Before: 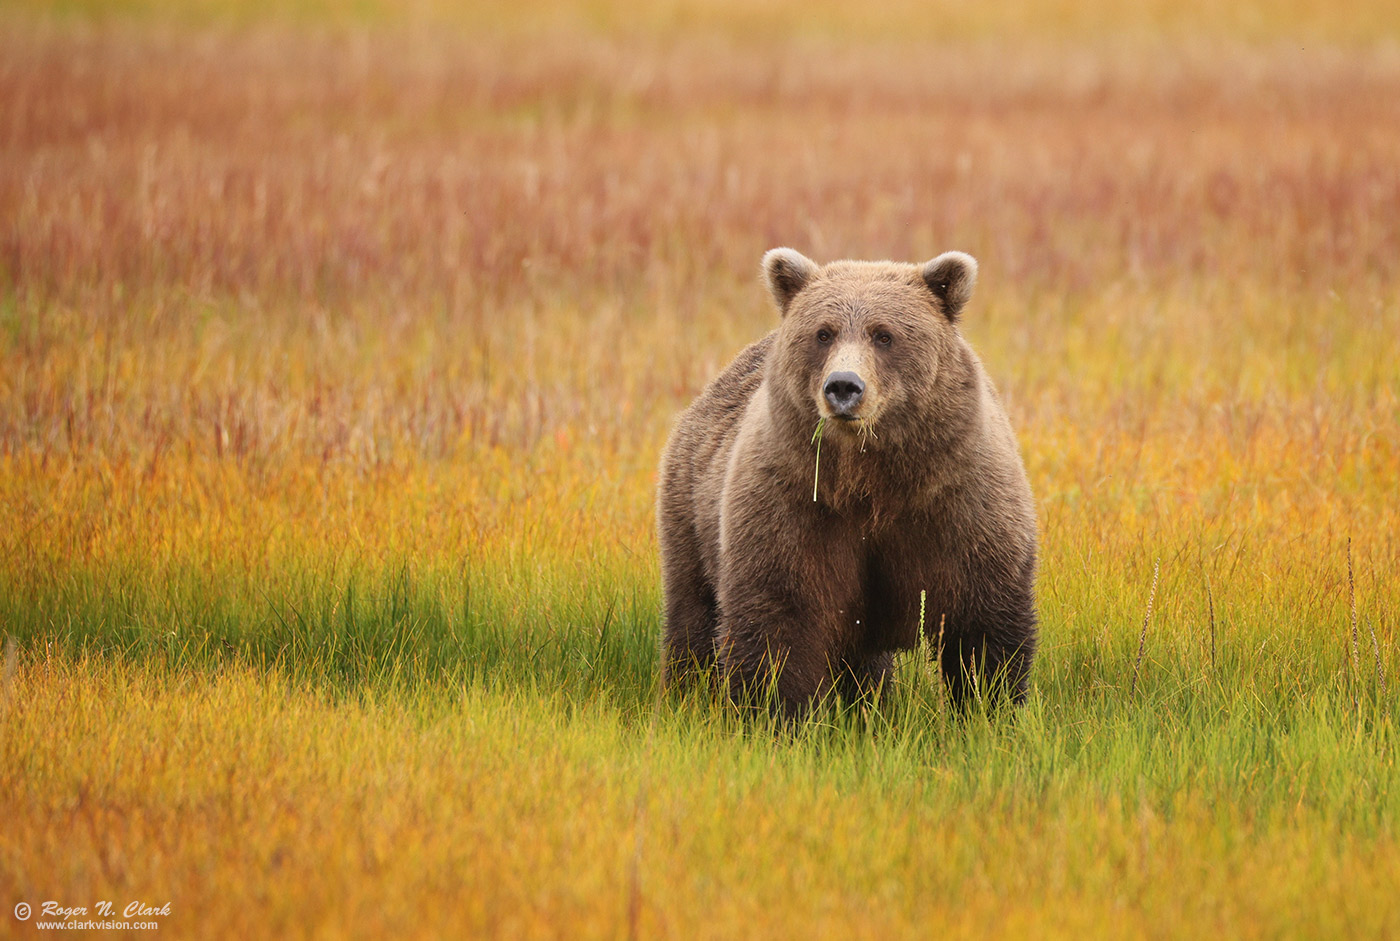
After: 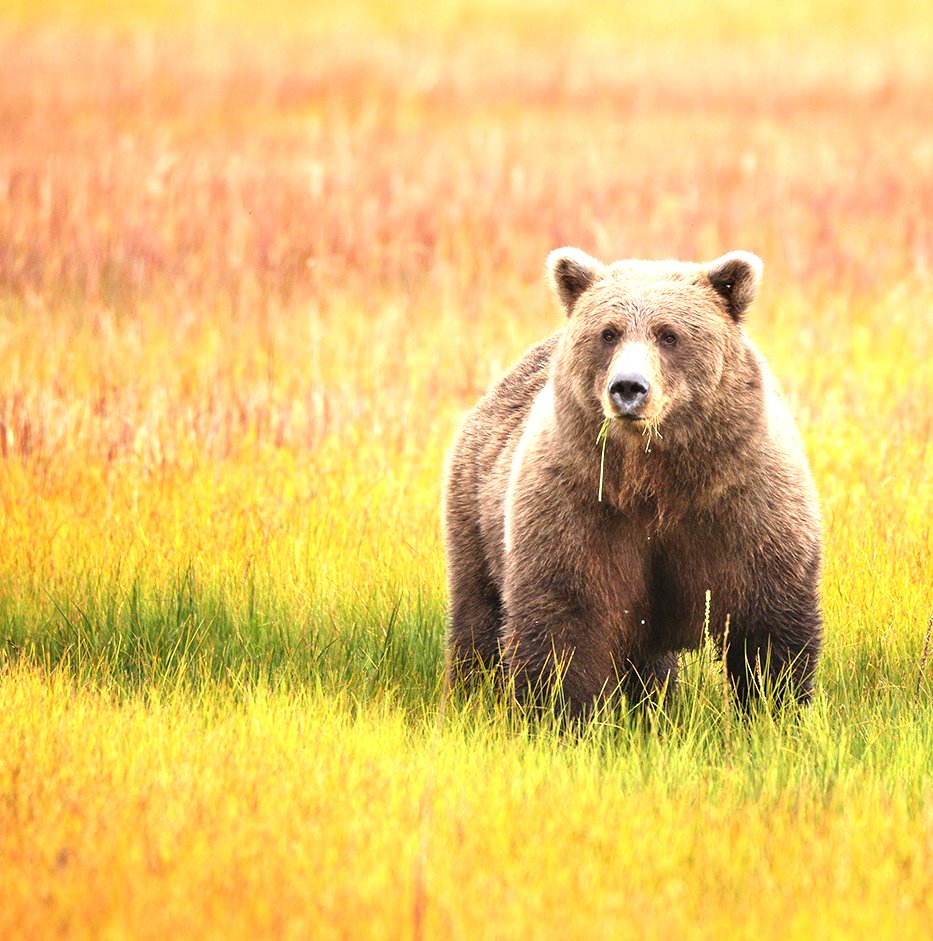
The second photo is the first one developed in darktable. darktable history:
exposure: black level correction 0, exposure 1.1 EV, compensate highlight preservation false
contrast equalizer: octaves 7, y [[0.6 ×6], [0.55 ×6], [0 ×6], [0 ×6], [0 ×6]], mix 0.3
crop: left 15.419%, right 17.914%
